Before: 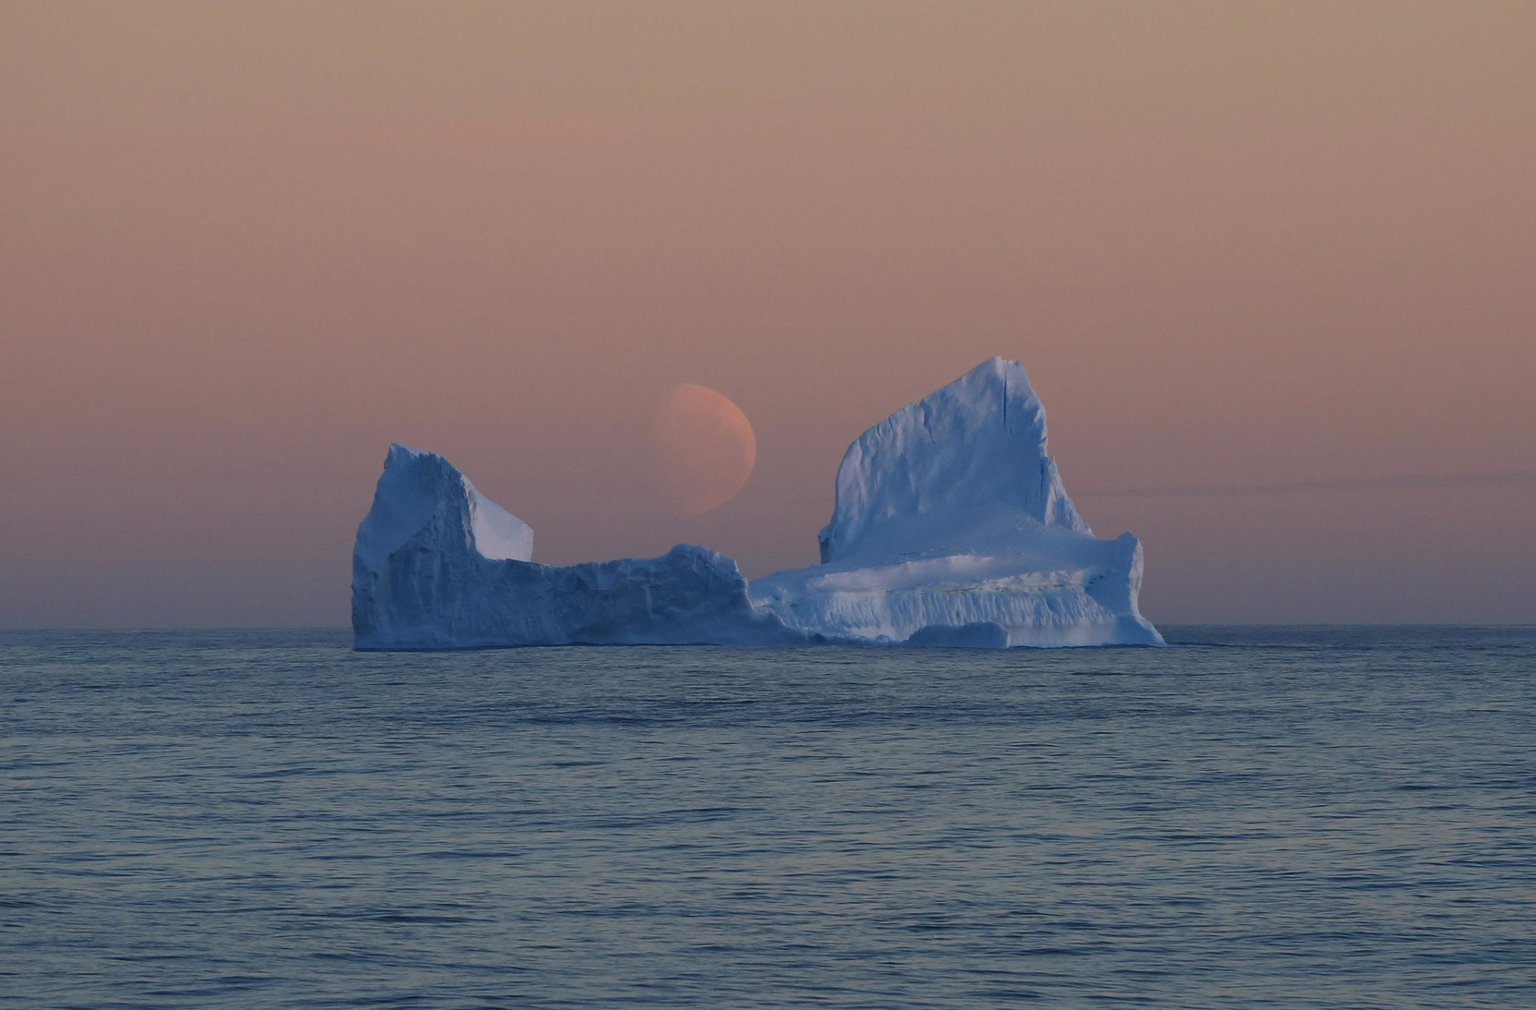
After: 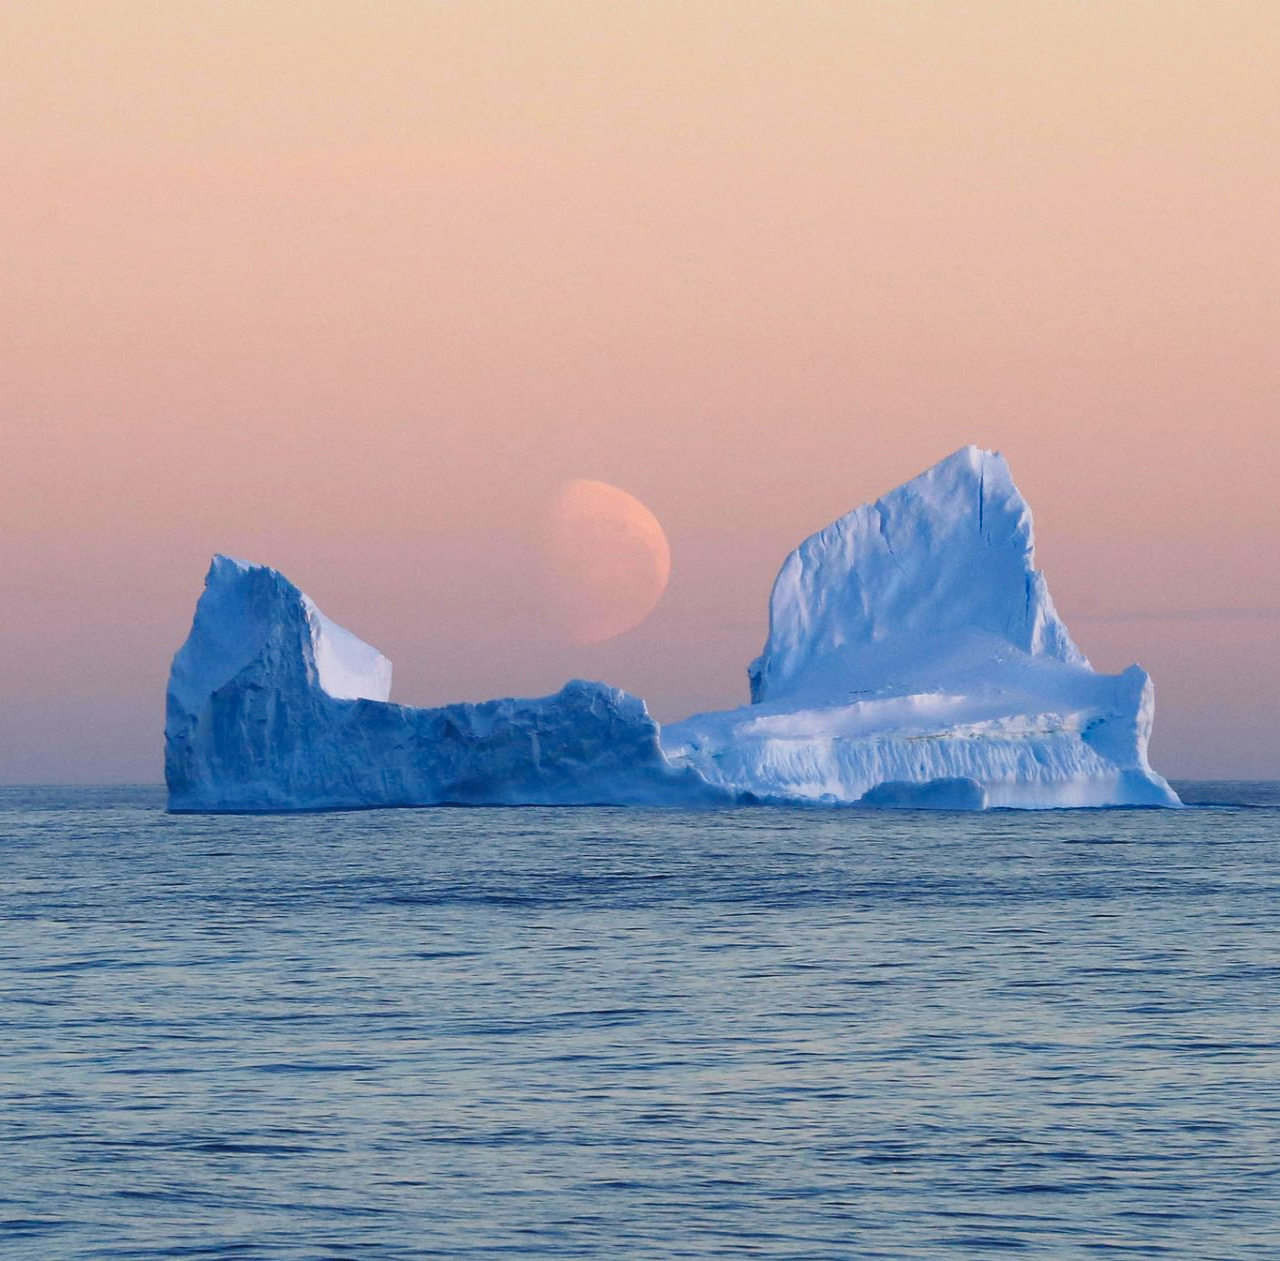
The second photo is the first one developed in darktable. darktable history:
base curve: curves: ch0 [(0, 0) (0.026, 0.03) (0.109, 0.232) (0.351, 0.748) (0.669, 0.968) (1, 1)], preserve colors none
crop and rotate: left 14.349%, right 18.973%
shadows and highlights: radius 329.1, shadows 55.41, highlights -98.13, compress 94.19%, soften with gaussian
